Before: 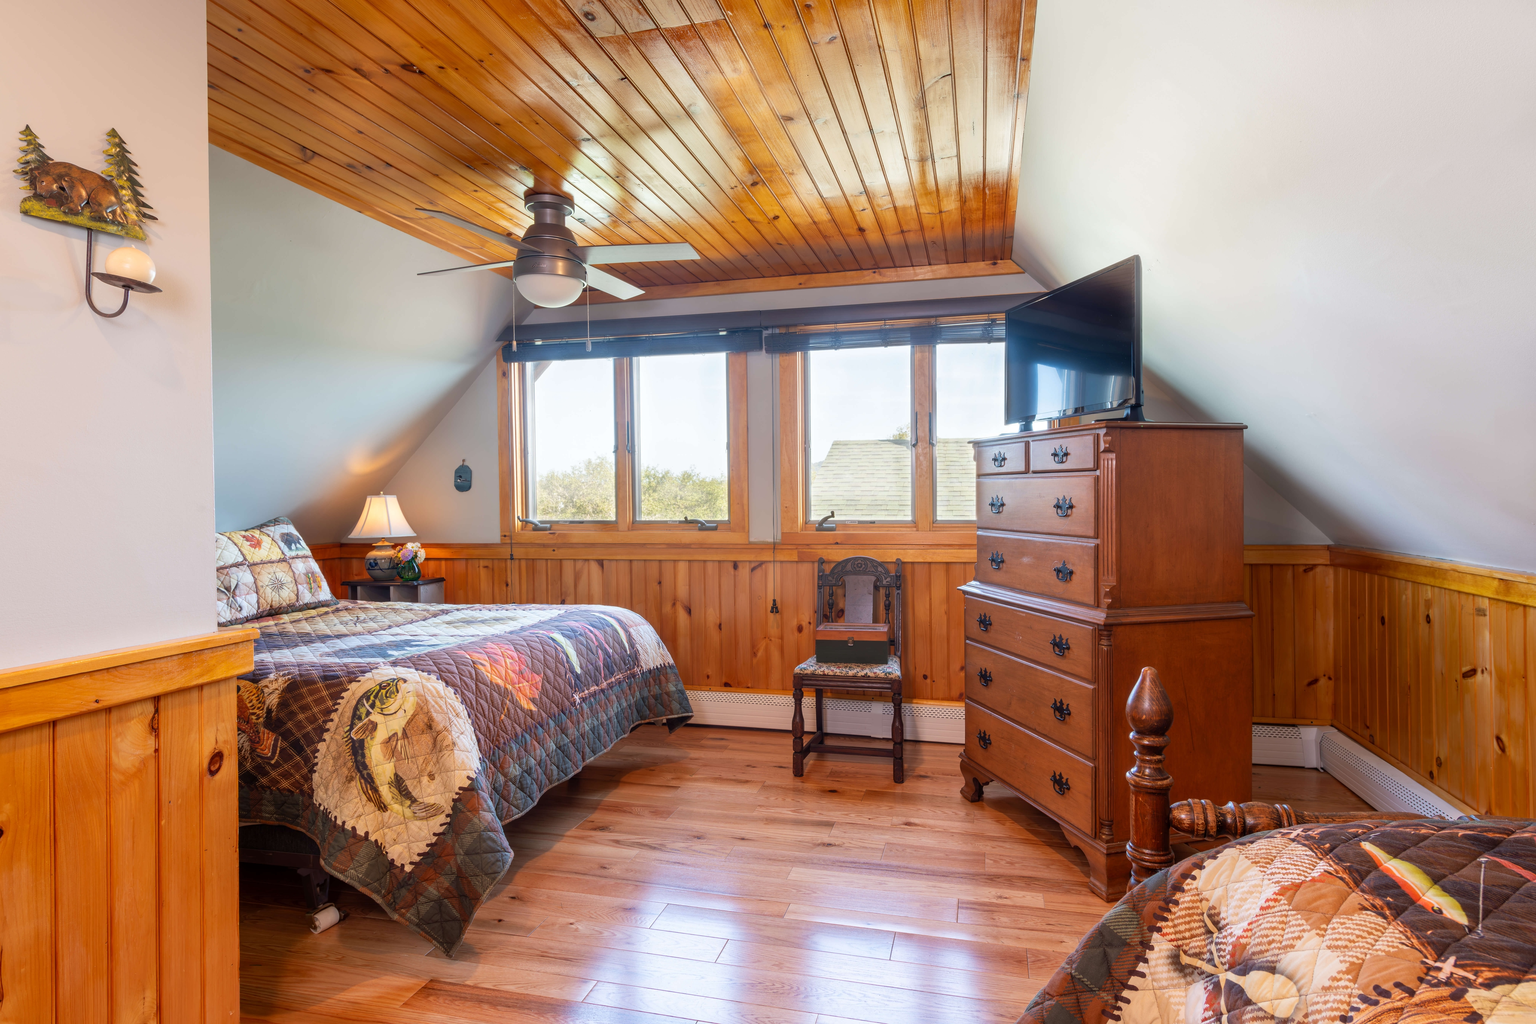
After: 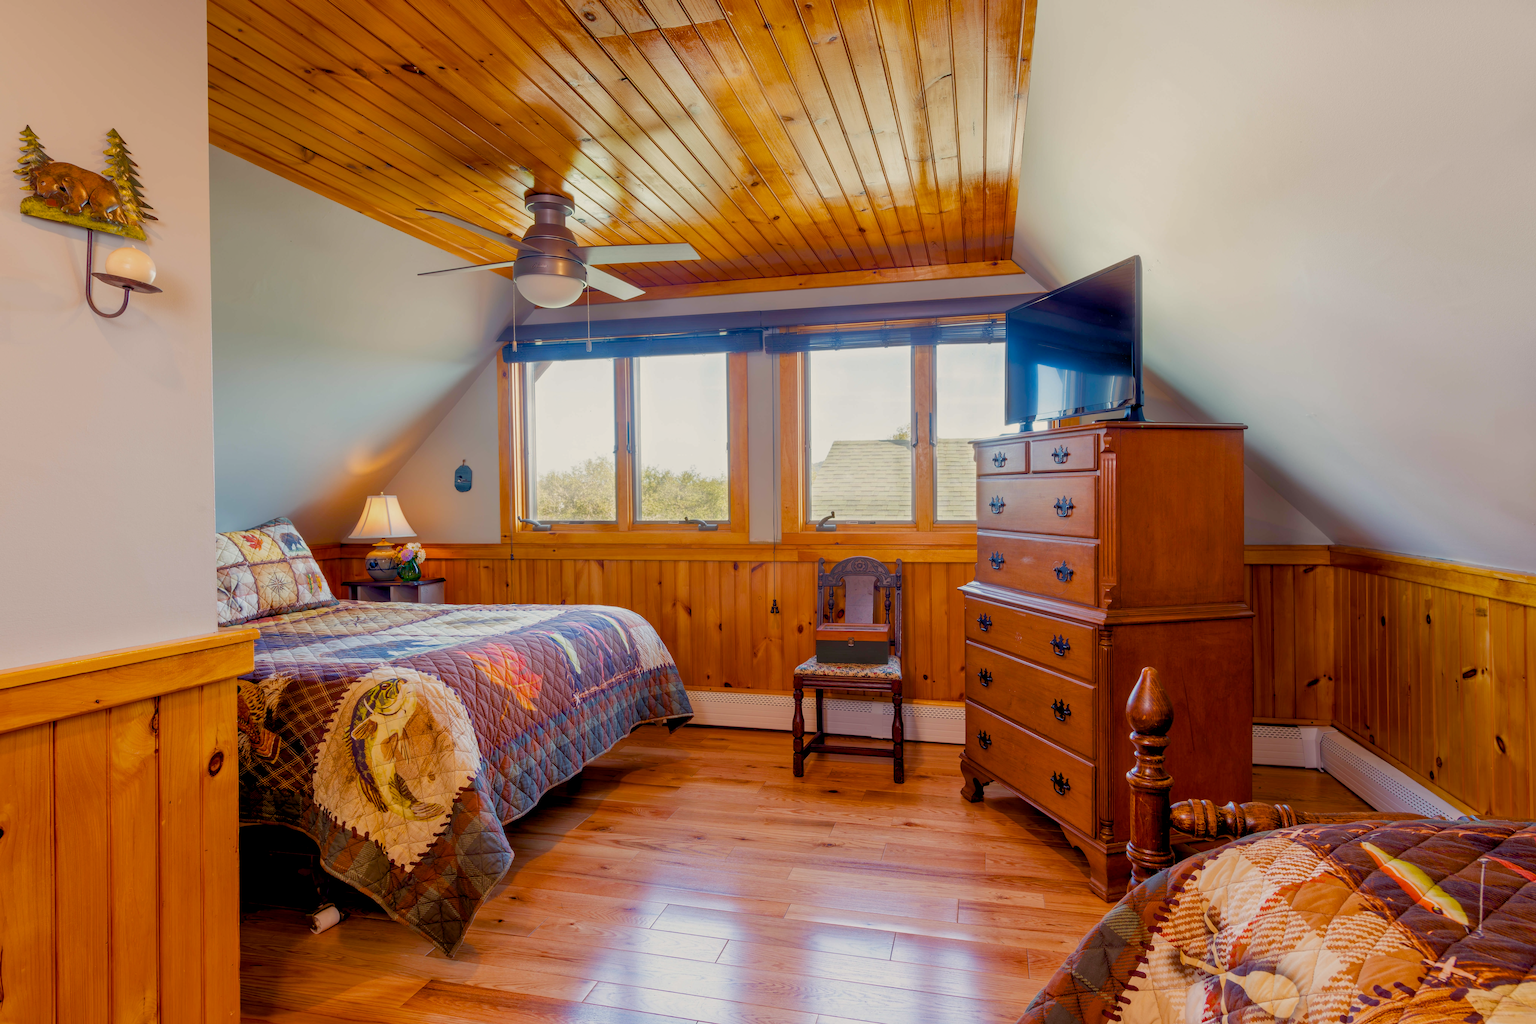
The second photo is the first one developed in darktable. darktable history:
tone equalizer: -8 EV 0.25 EV, -7 EV 0.417 EV, -6 EV 0.417 EV, -5 EV 0.25 EV, -3 EV -0.25 EV, -2 EV -0.417 EV, -1 EV -0.417 EV, +0 EV -0.25 EV, edges refinement/feathering 500, mask exposure compensation -1.57 EV, preserve details guided filter
color balance rgb: shadows lift › chroma 3%, shadows lift › hue 280.8°, power › hue 330°, highlights gain › chroma 3%, highlights gain › hue 75.6°, global offset › luminance -1%, perceptual saturation grading › global saturation 20%, perceptual saturation grading › highlights -25%, perceptual saturation grading › shadows 50%, global vibrance 20%
